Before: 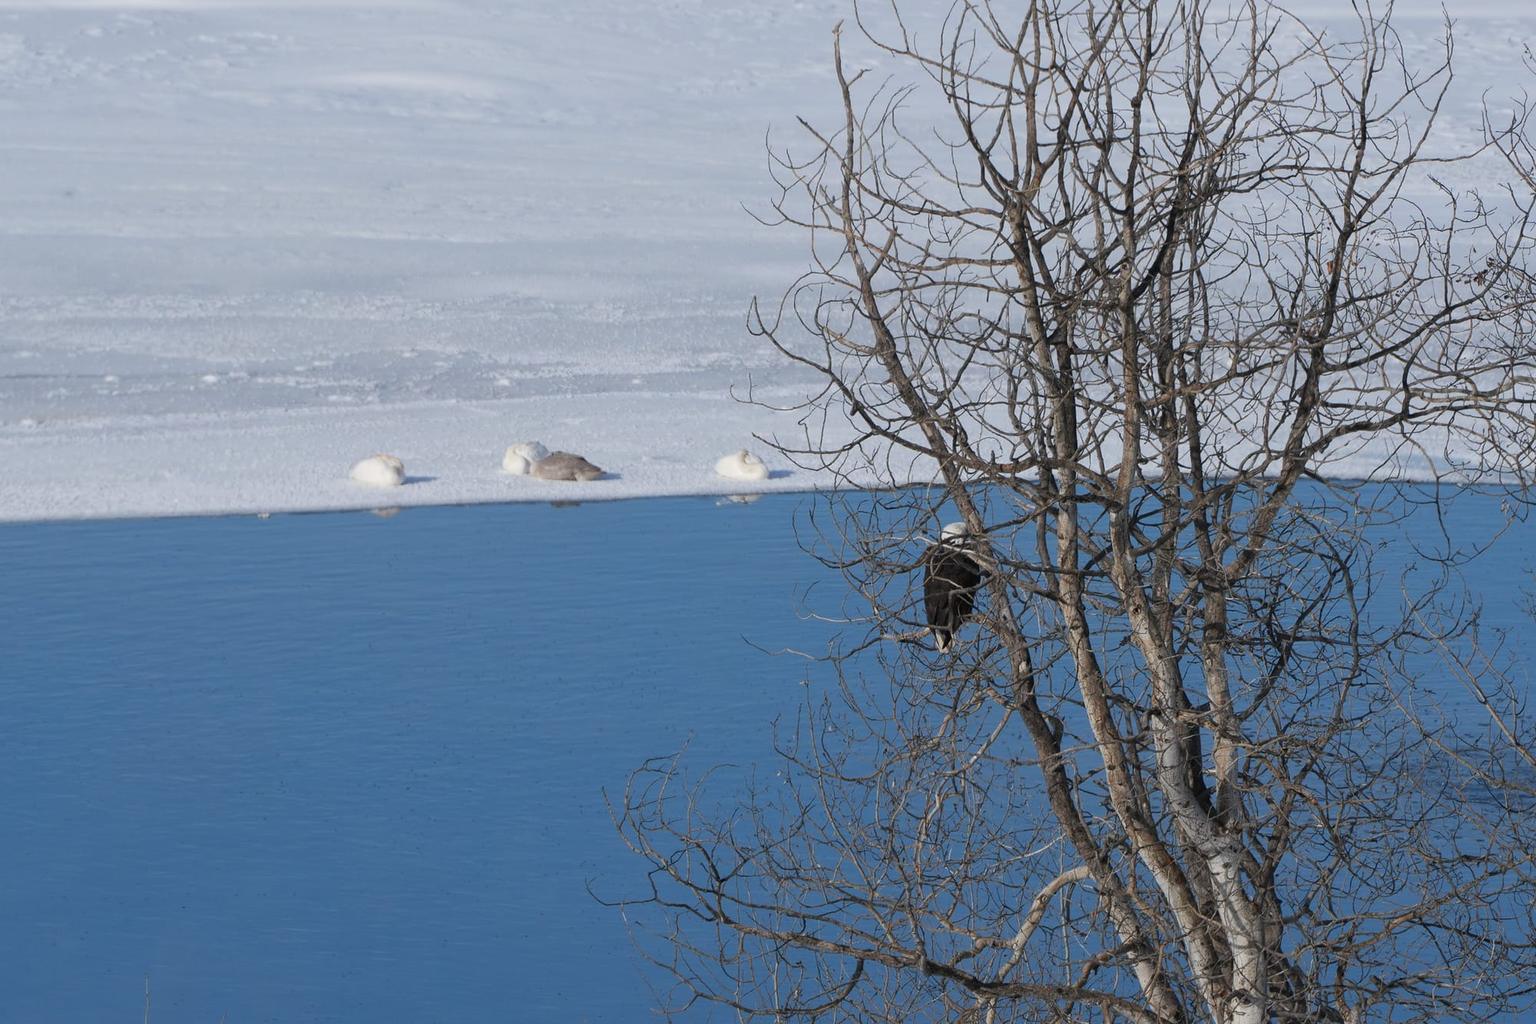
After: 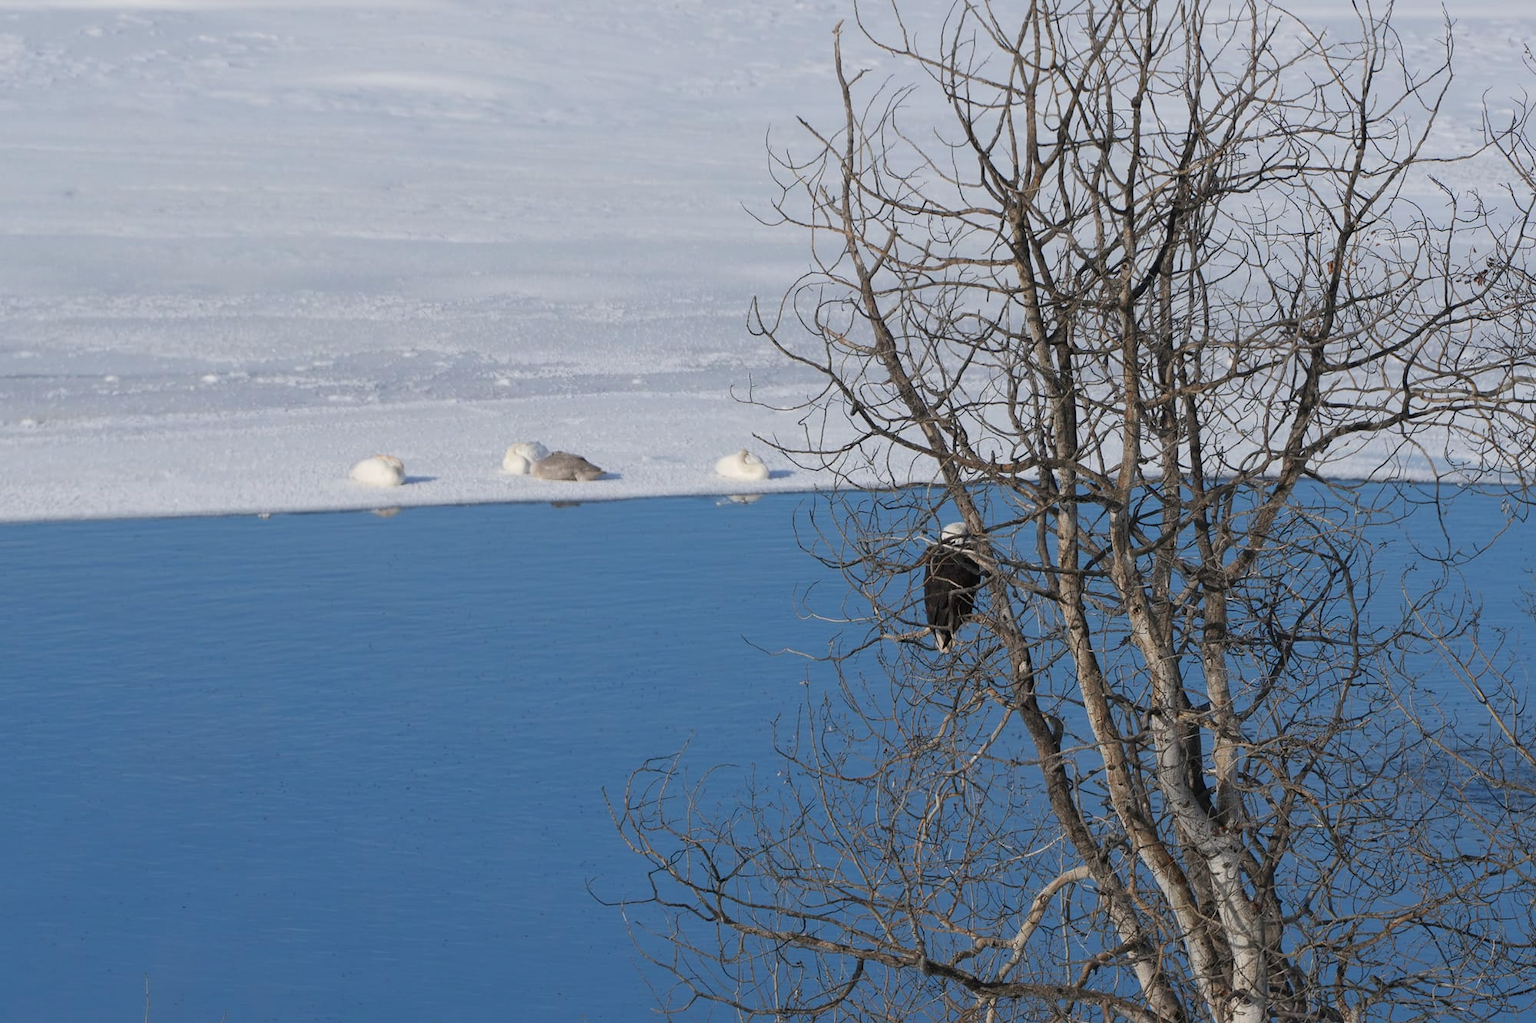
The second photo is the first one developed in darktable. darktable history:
color correction: highlights a* 0.585, highlights b* 2.86, saturation 1.06
